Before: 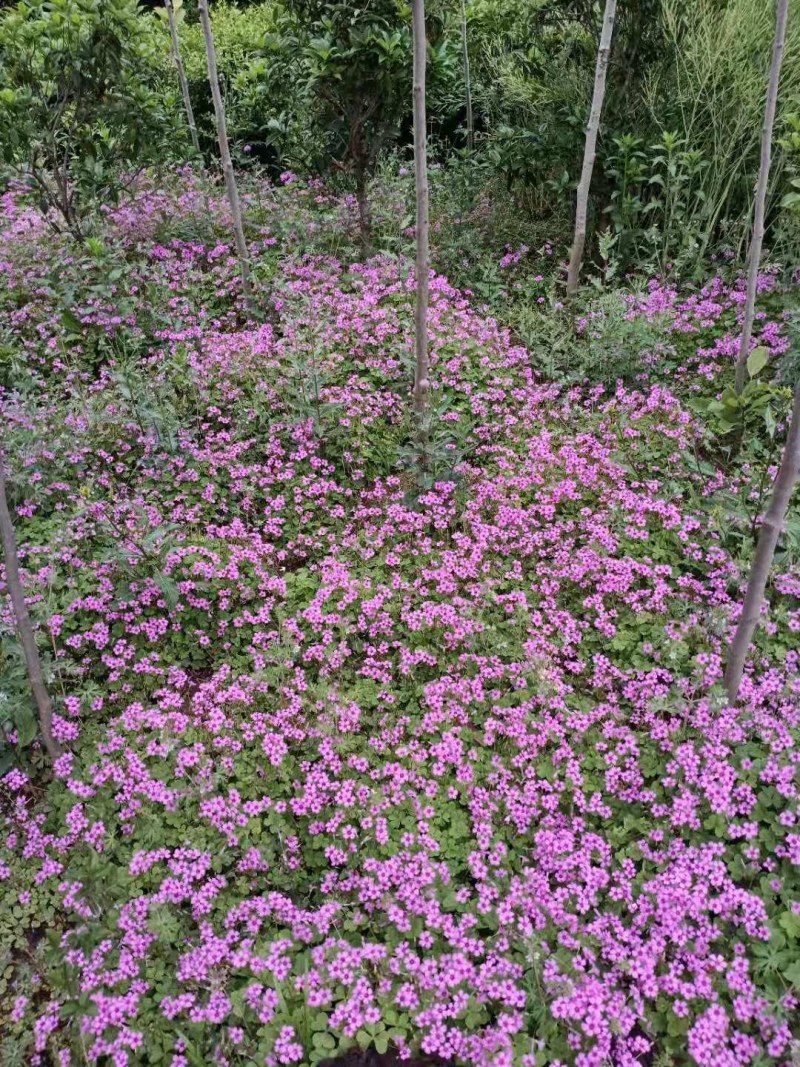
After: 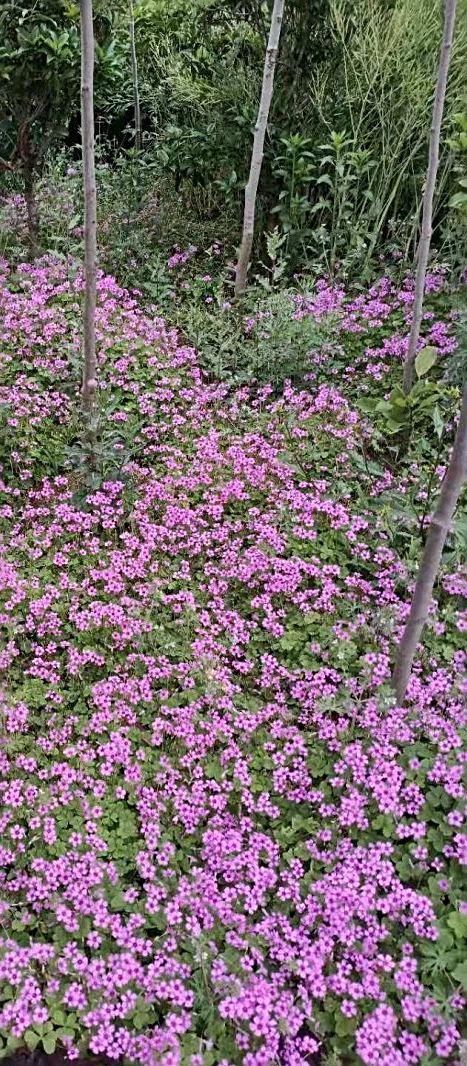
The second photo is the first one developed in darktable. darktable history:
sharpen: on, module defaults
crop: left 41.549%
shadows and highlights: shadows 33.92, highlights -35.13, soften with gaussian
tone equalizer: edges refinement/feathering 500, mask exposure compensation -1.57 EV, preserve details no
base curve: curves: ch0 [(0, 0) (0.989, 0.992)], exposure shift 0.01, preserve colors none
